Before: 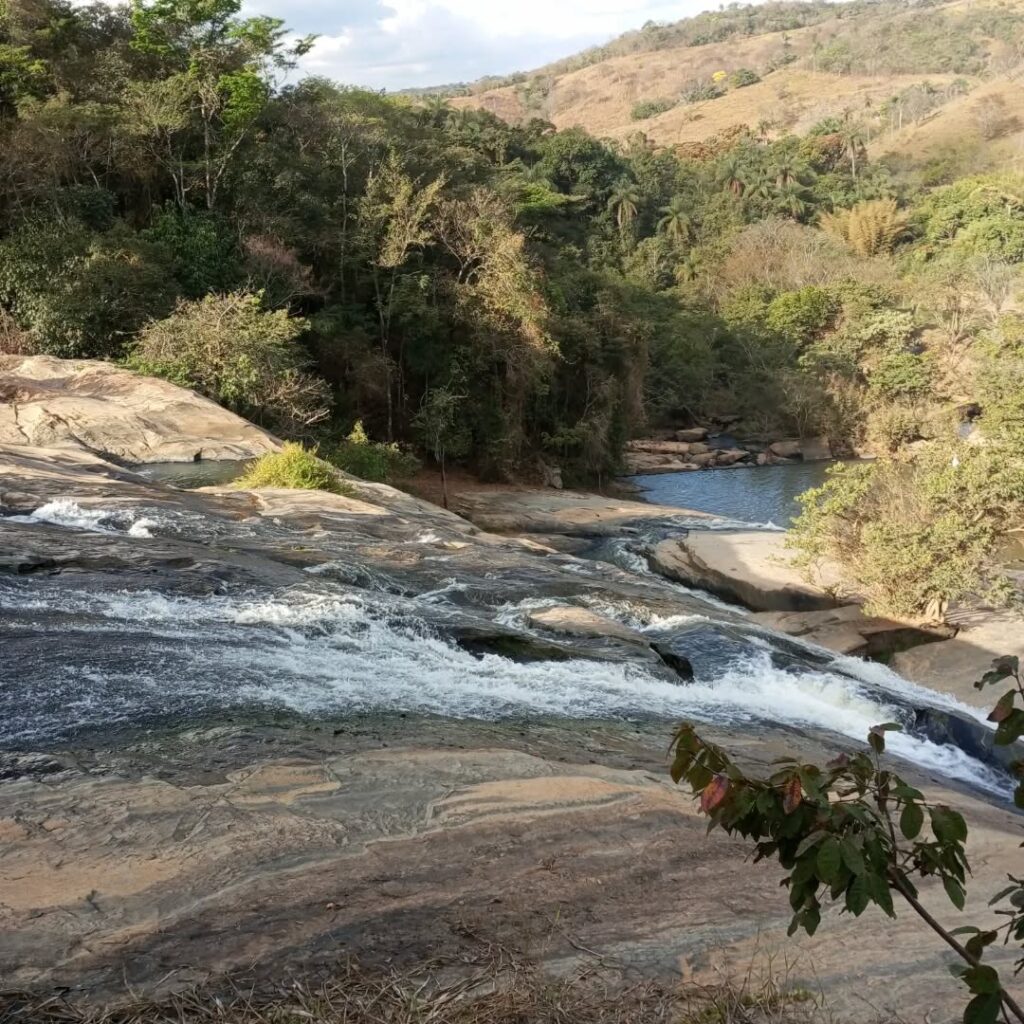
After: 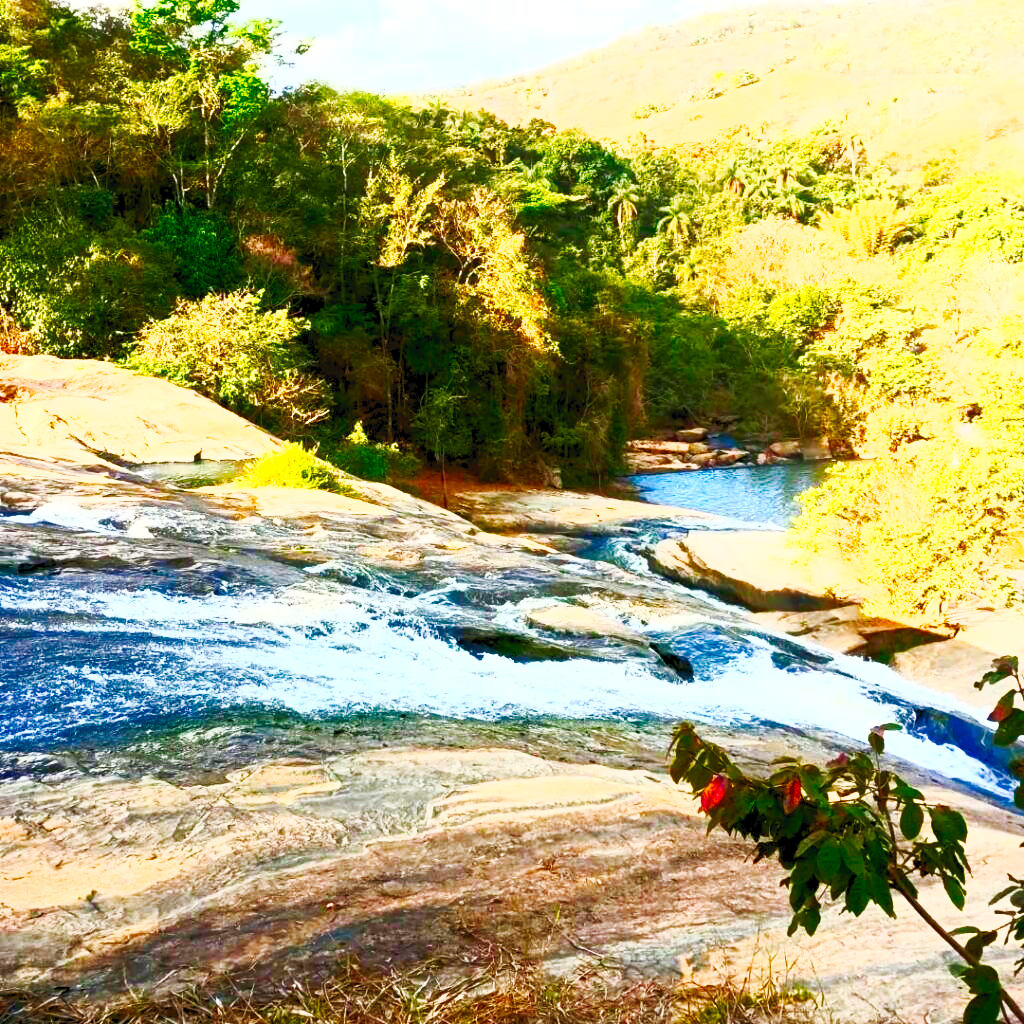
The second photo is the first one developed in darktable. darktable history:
tone curve: curves: ch0 [(0, 0) (0.003, 0.008) (0.011, 0.011) (0.025, 0.018) (0.044, 0.028) (0.069, 0.039) (0.1, 0.056) (0.136, 0.081) (0.177, 0.118) (0.224, 0.164) (0.277, 0.223) (0.335, 0.3) (0.399, 0.399) (0.468, 0.51) (0.543, 0.618) (0.623, 0.71) (0.709, 0.79) (0.801, 0.865) (0.898, 0.93) (1, 1)], preserve colors none
color balance rgb: global offset › luminance -0.5%, perceptual saturation grading › highlights -17.77%, perceptual saturation grading › mid-tones 33.1%, perceptual saturation grading › shadows 50.52%, perceptual brilliance grading › highlights 10.8%, perceptual brilliance grading › shadows -10.8%, global vibrance 24.22%, contrast -25%
contrast brightness saturation: contrast 1, brightness 1, saturation 1
